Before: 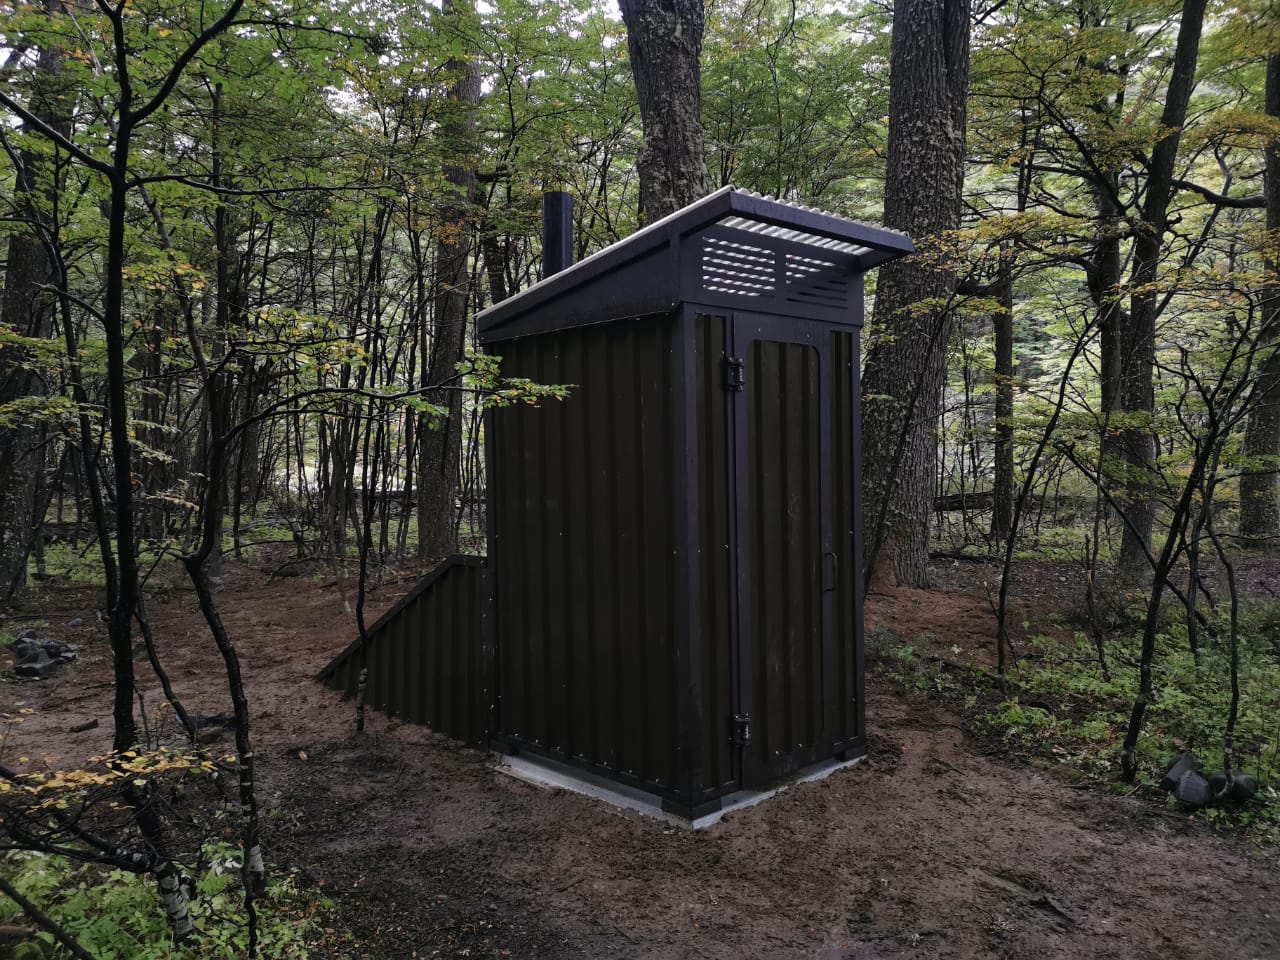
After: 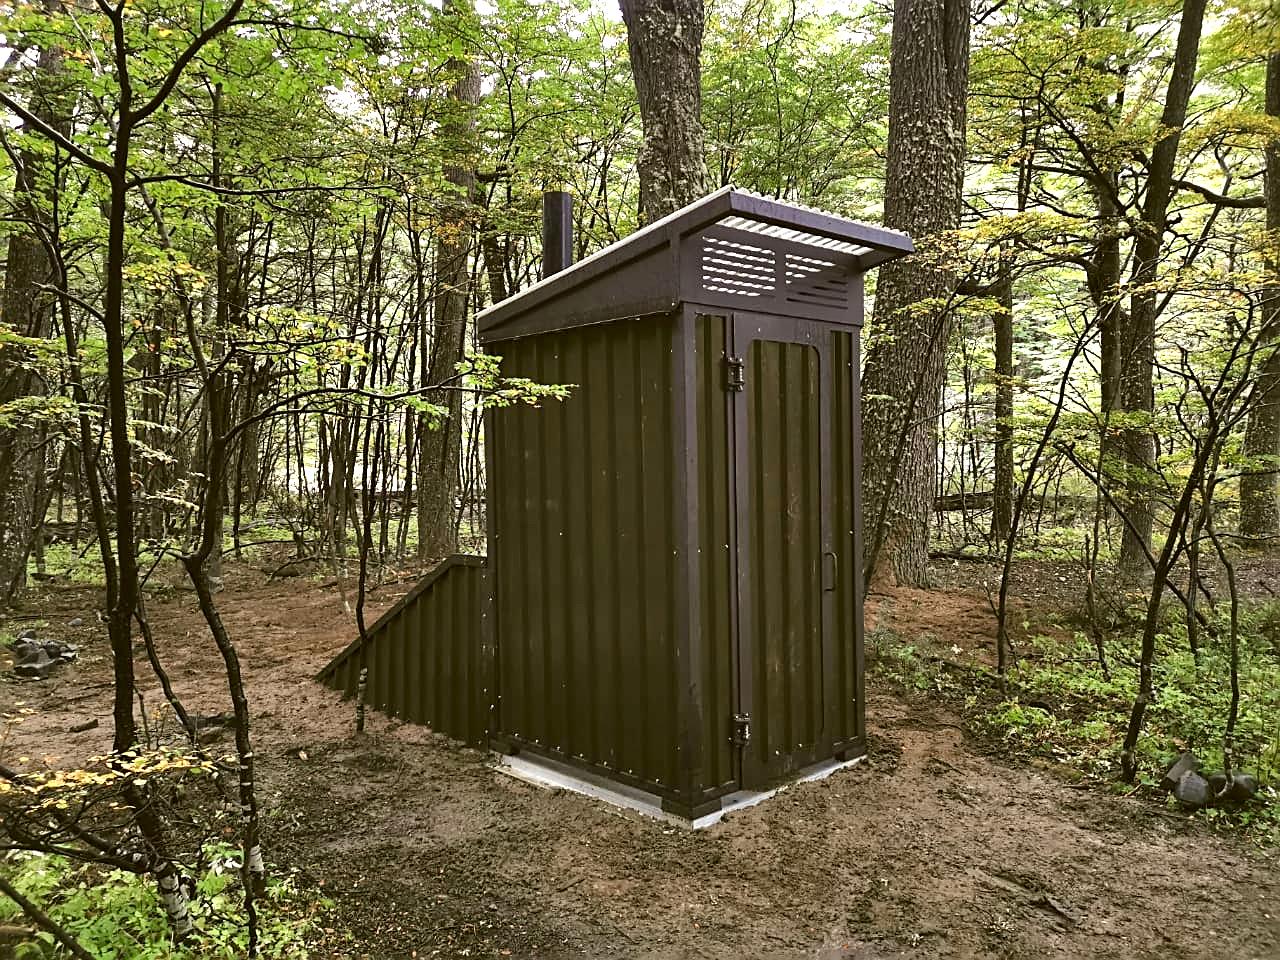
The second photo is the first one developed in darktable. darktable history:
shadows and highlights: highlights color adjustment 49.03%, soften with gaussian
sharpen: on, module defaults
color correction: highlights a* -1.76, highlights b* 10.46, shadows a* 0.655, shadows b* 18.99
exposure: black level correction 0, exposure 1.384 EV, compensate exposure bias true, compensate highlight preservation false
